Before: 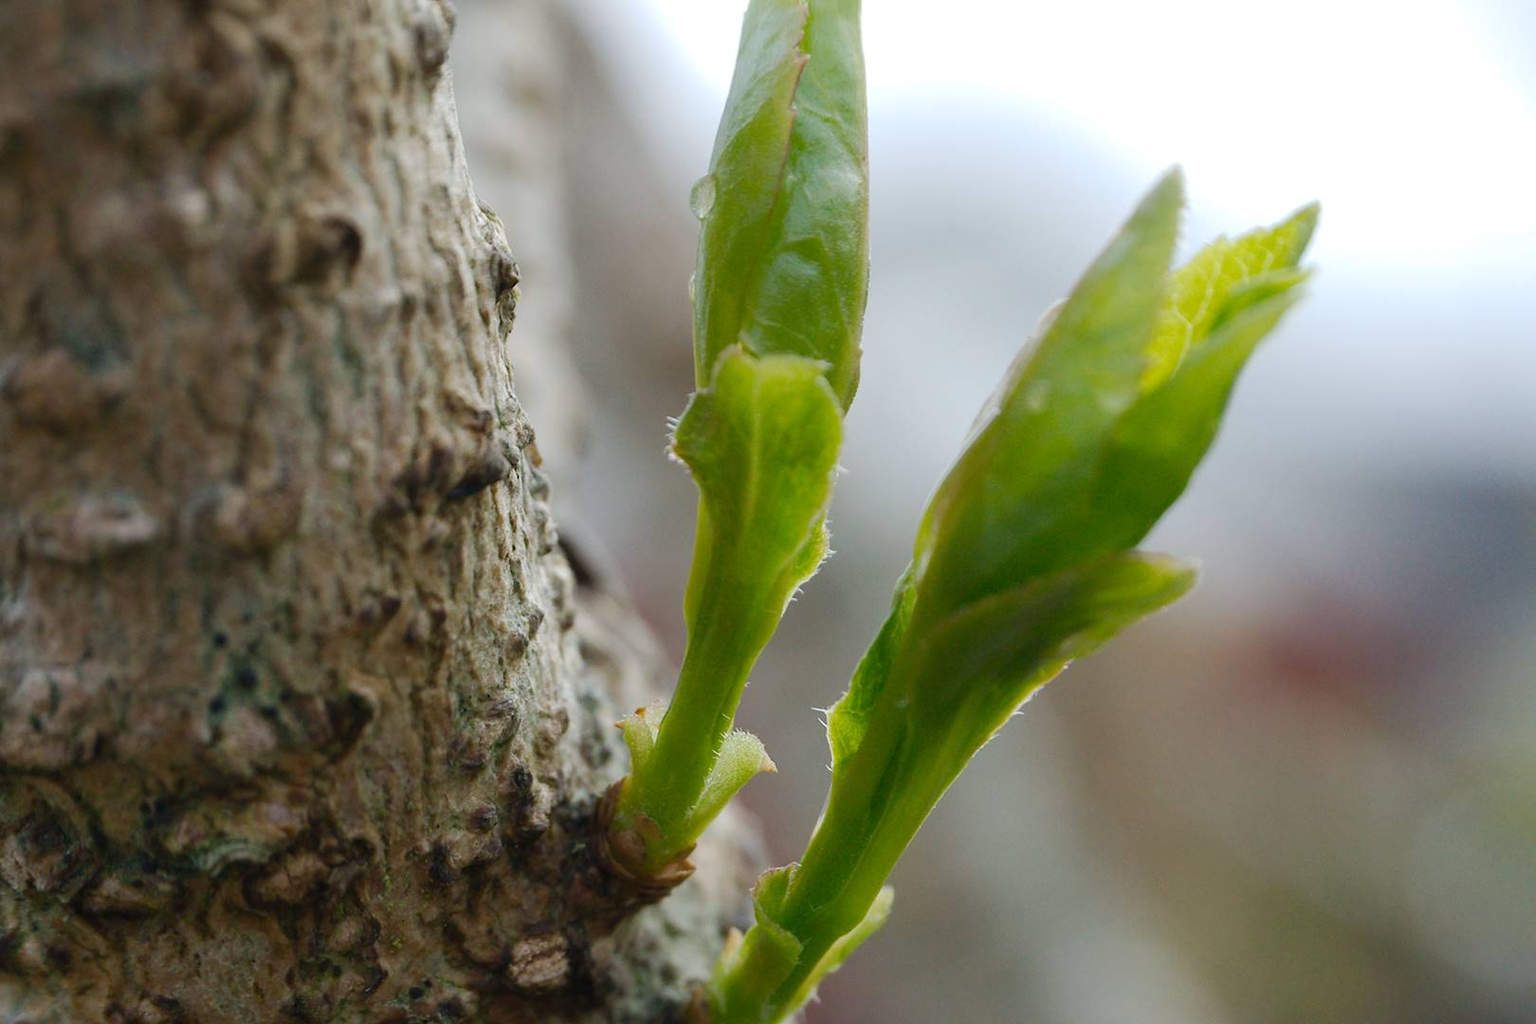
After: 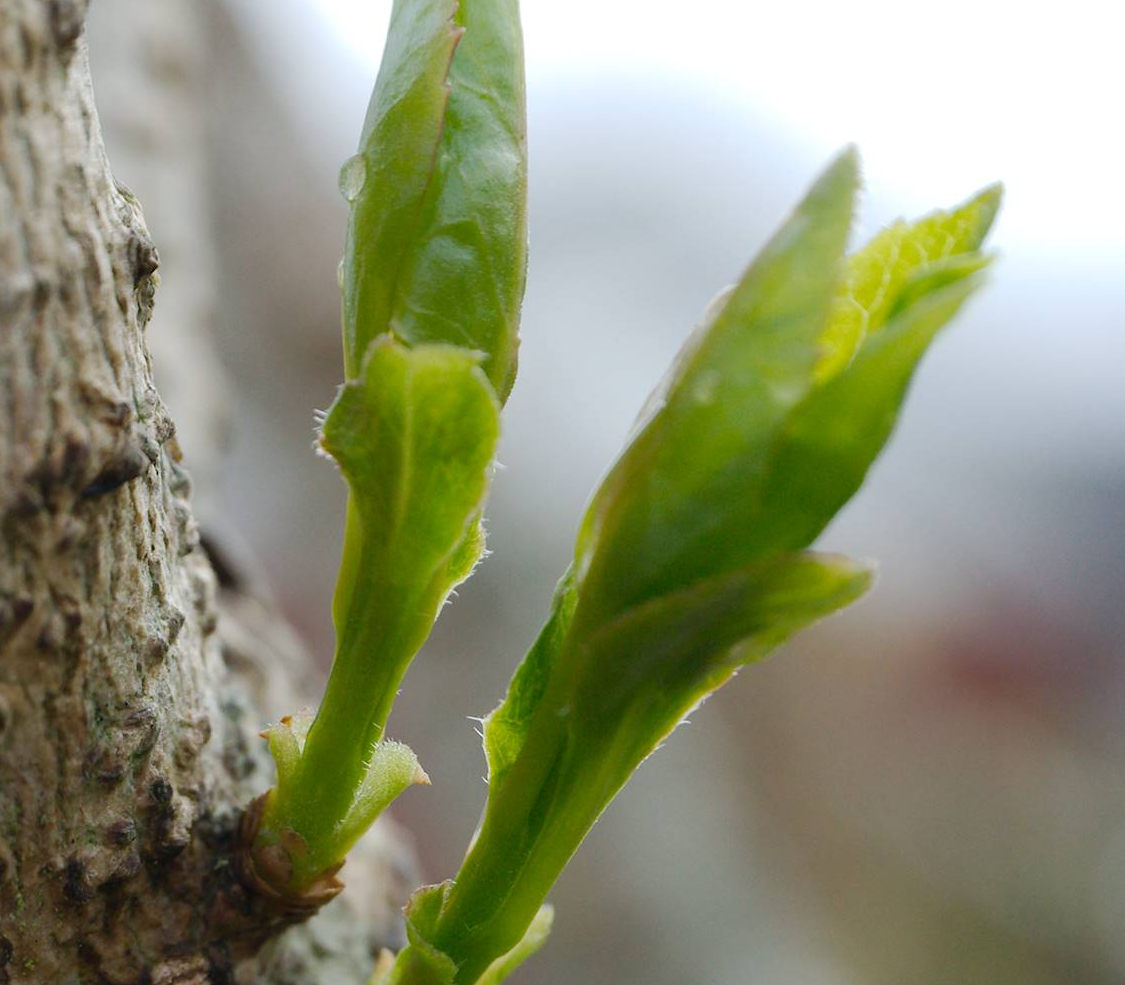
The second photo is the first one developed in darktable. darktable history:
crop and rotate: left 24.035%, top 2.81%, right 6.49%, bottom 5.985%
